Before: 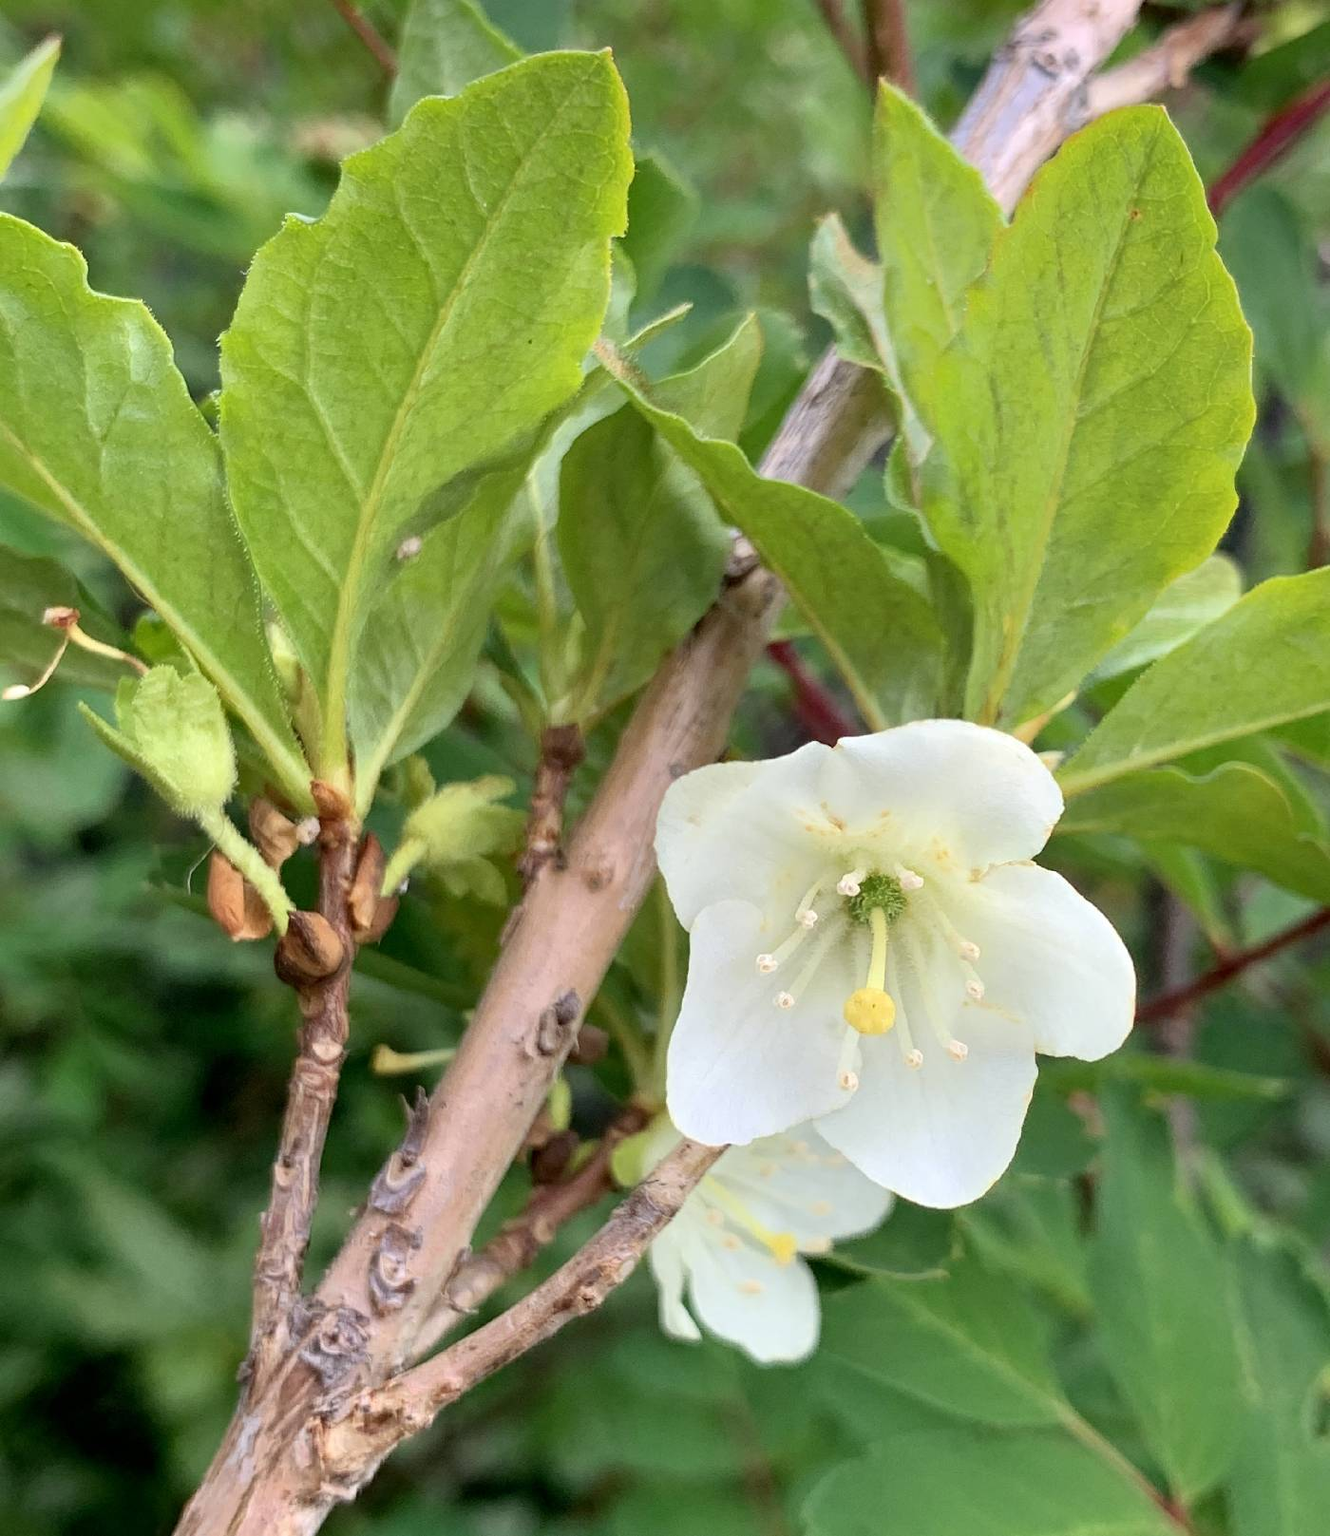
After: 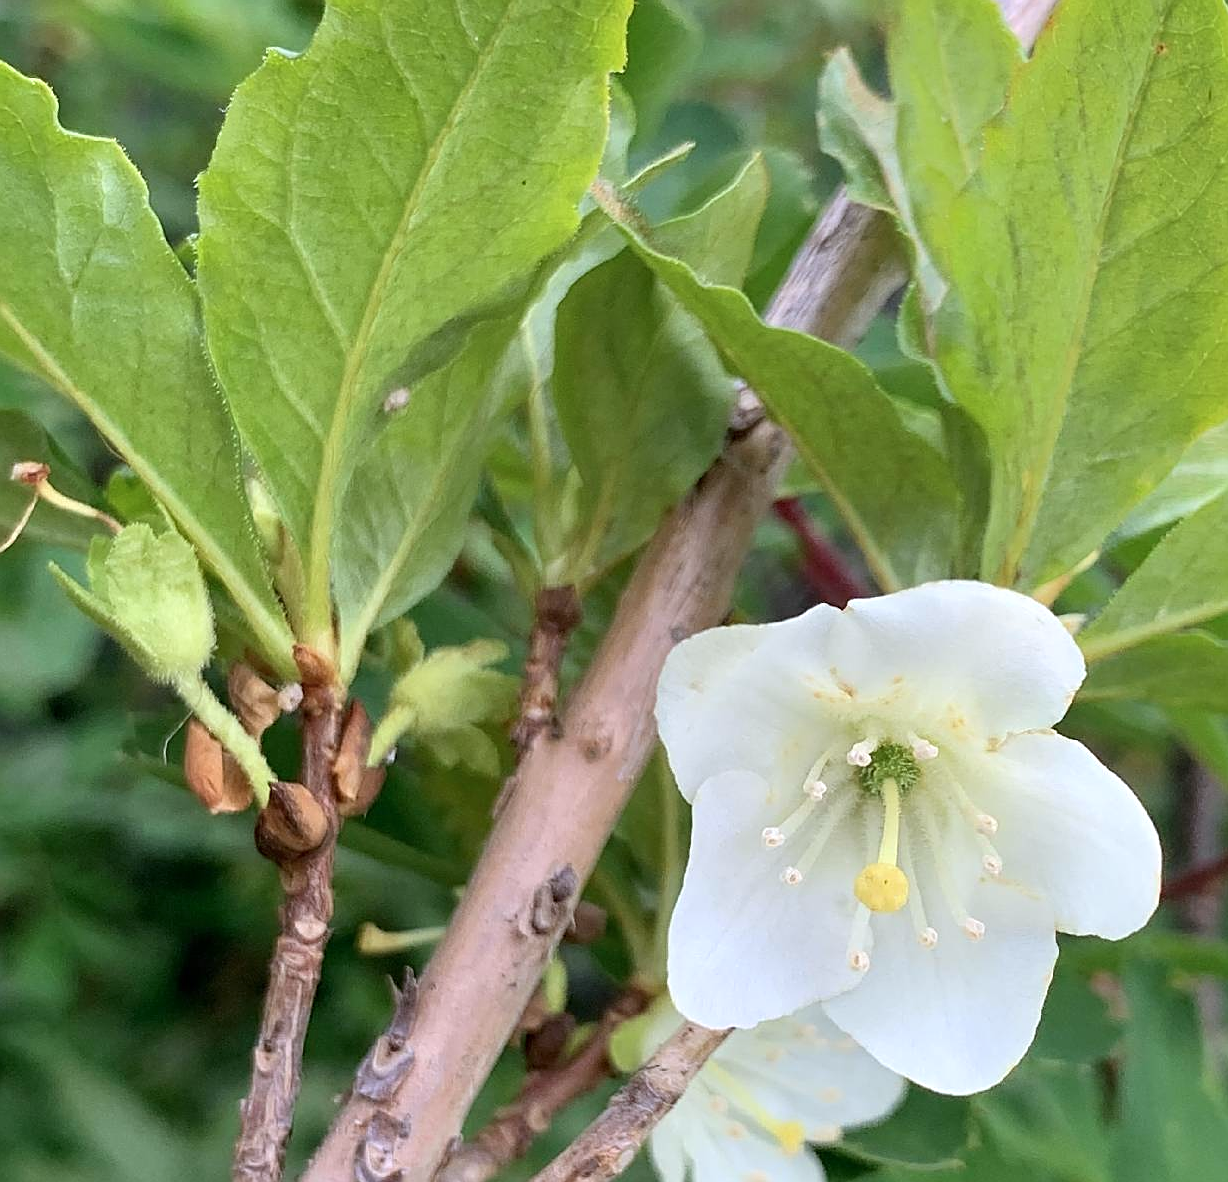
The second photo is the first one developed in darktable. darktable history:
sharpen: on, module defaults
crop and rotate: left 2.439%, top 10.998%, right 9.79%, bottom 15.848%
color calibration: illuminant as shot in camera, x 0.358, y 0.373, temperature 4628.91 K, saturation algorithm version 1 (2020)
